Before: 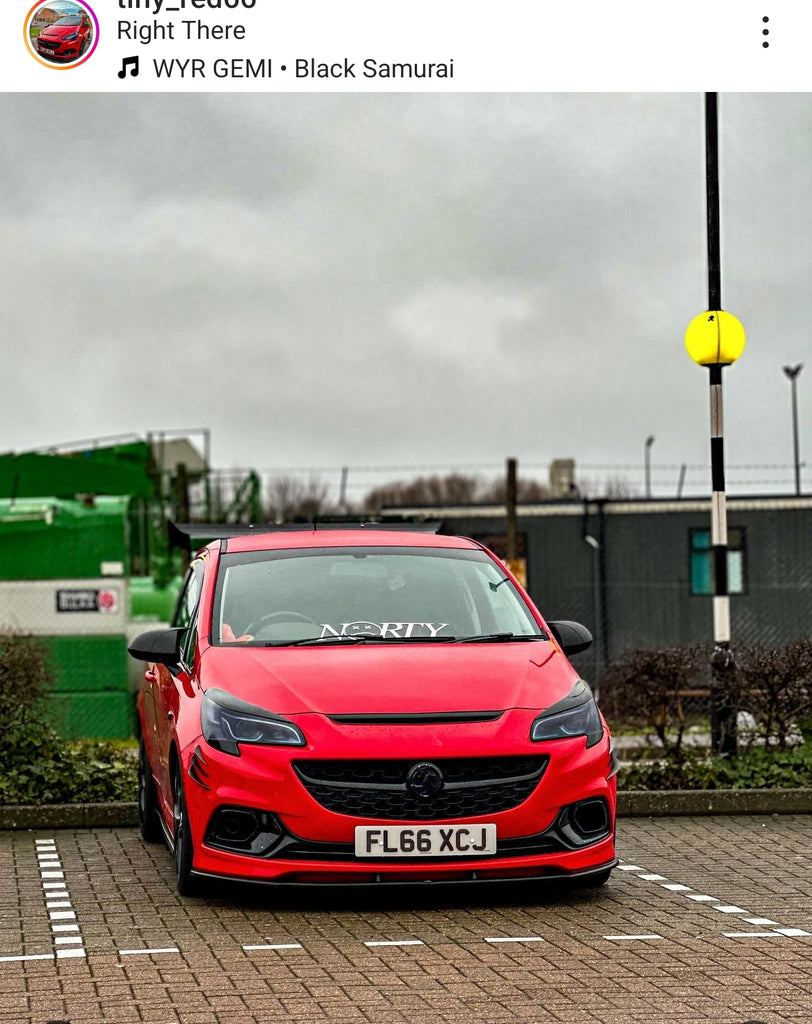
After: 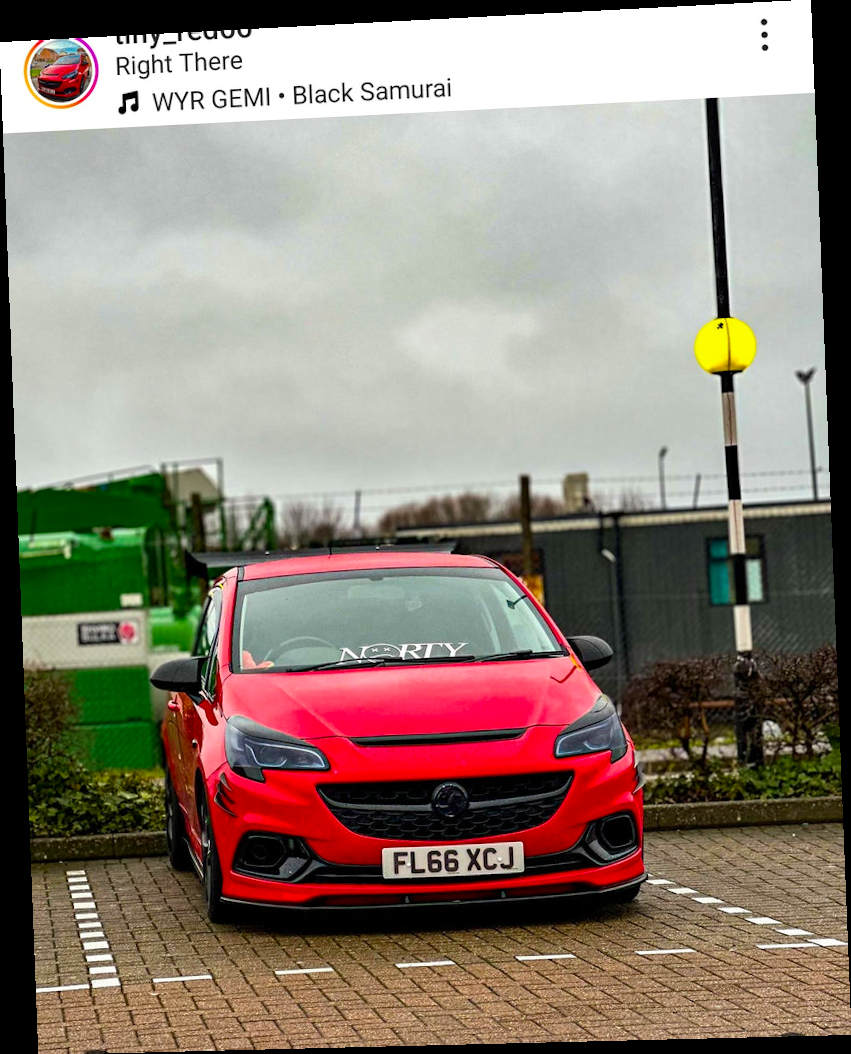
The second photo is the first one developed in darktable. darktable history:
rotate and perspective: rotation -2.22°, lens shift (horizontal) -0.022, automatic cropping off
color balance rgb: perceptual saturation grading › global saturation 25%, global vibrance 20%
